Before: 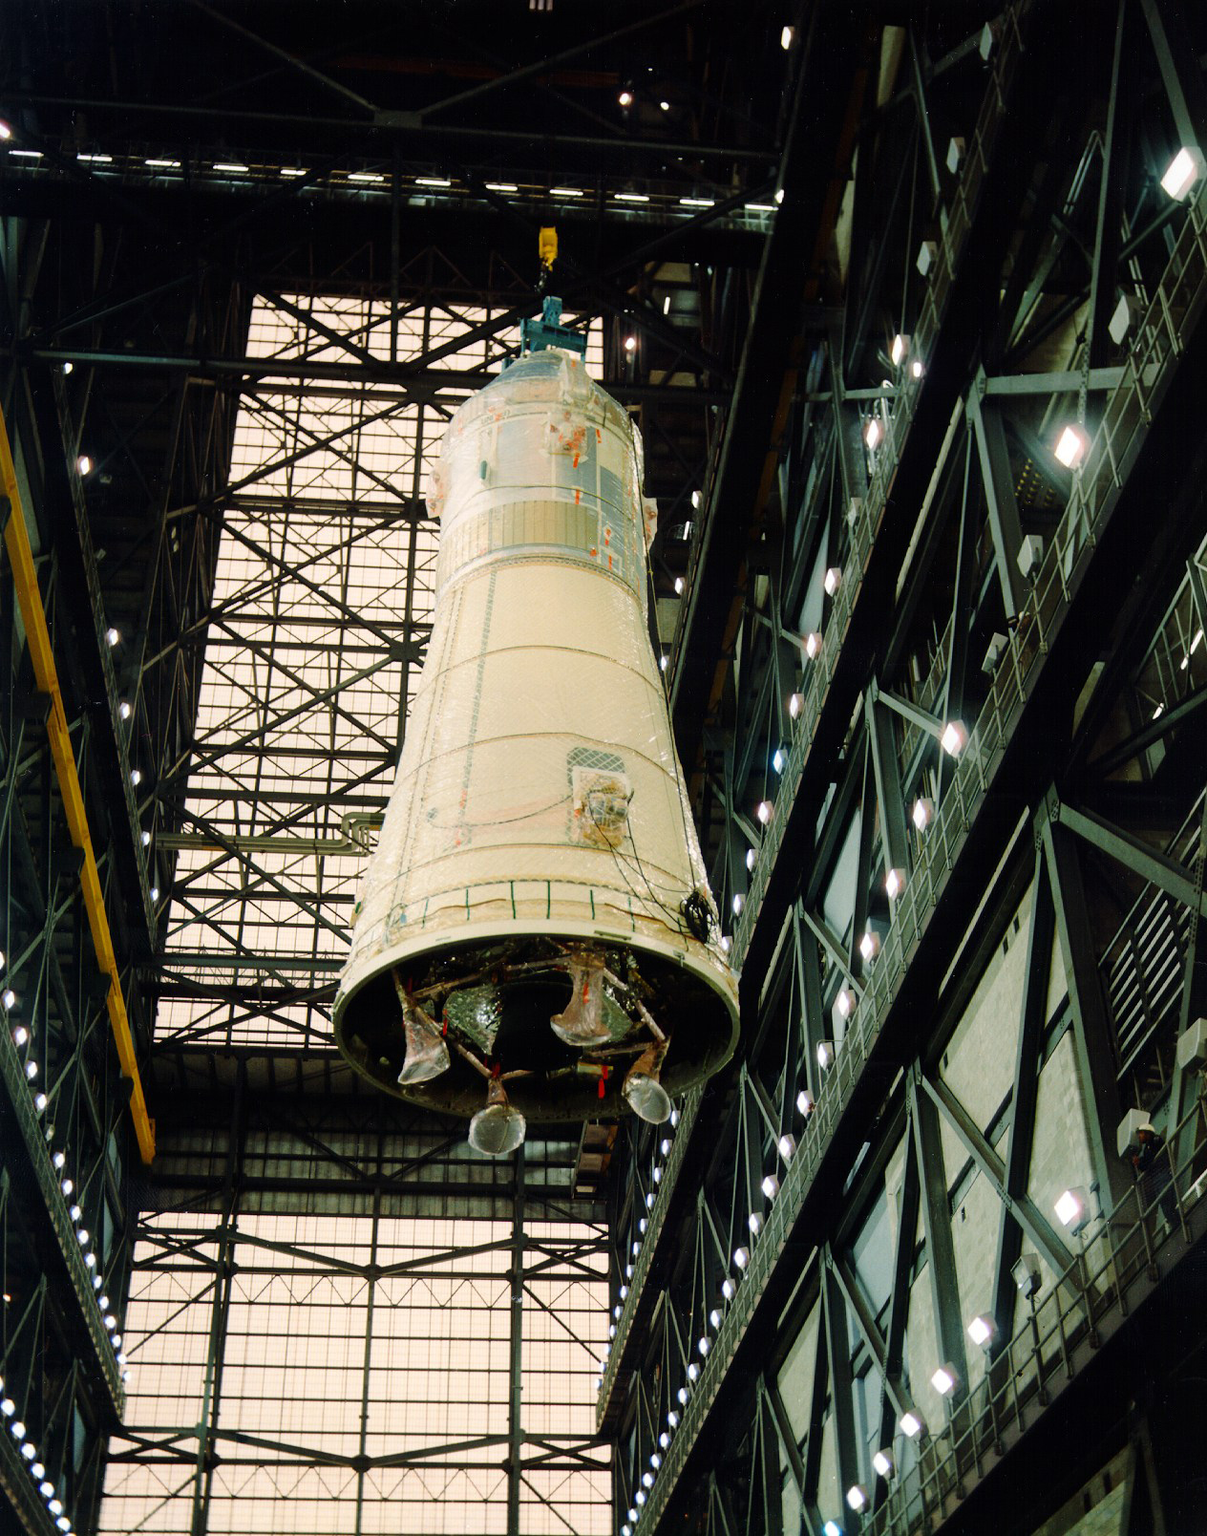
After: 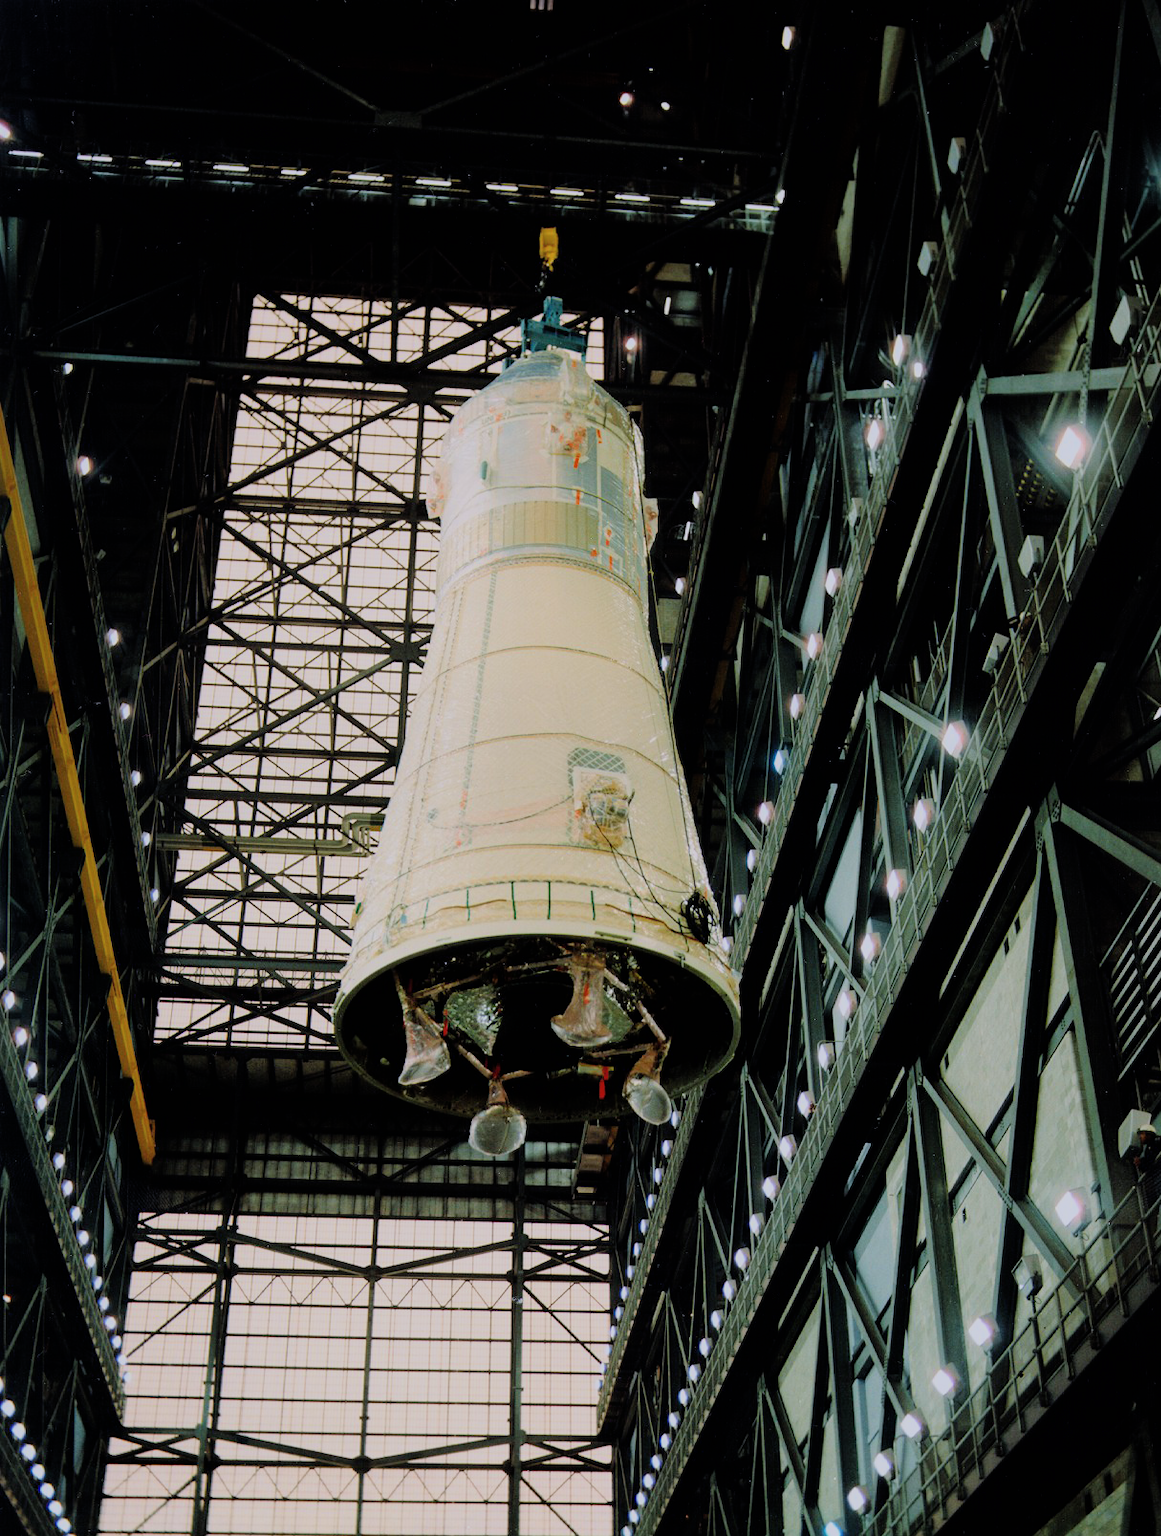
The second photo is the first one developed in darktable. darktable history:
shadows and highlights: shadows 25.38, highlights -23.32
color calibration: illuminant as shot in camera, x 0.358, y 0.373, temperature 4628.91 K
crop: right 3.866%, bottom 0.022%
filmic rgb: black relative exposure -7.65 EV, white relative exposure 4.56 EV, hardness 3.61, color science v6 (2022), iterations of high-quality reconstruction 0
